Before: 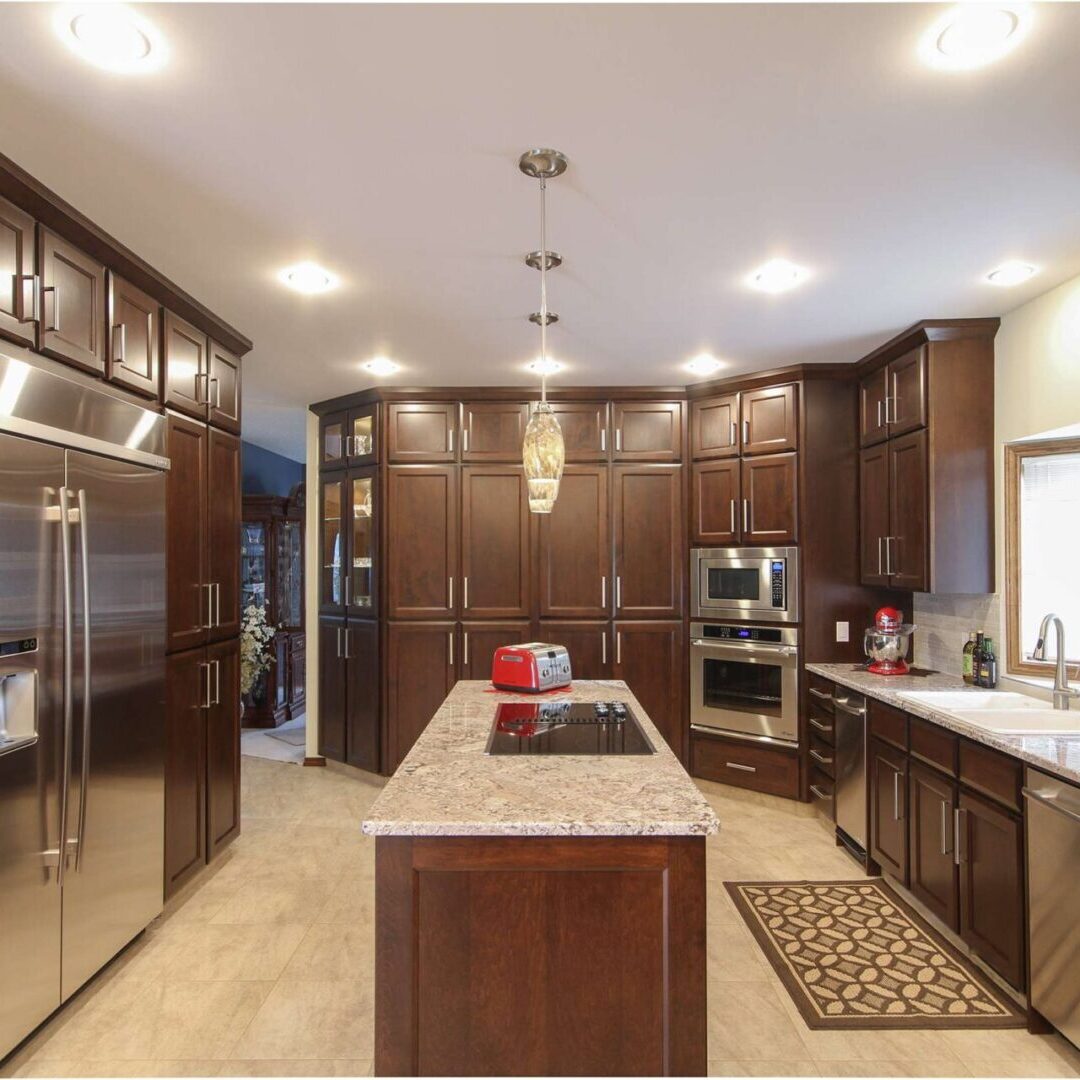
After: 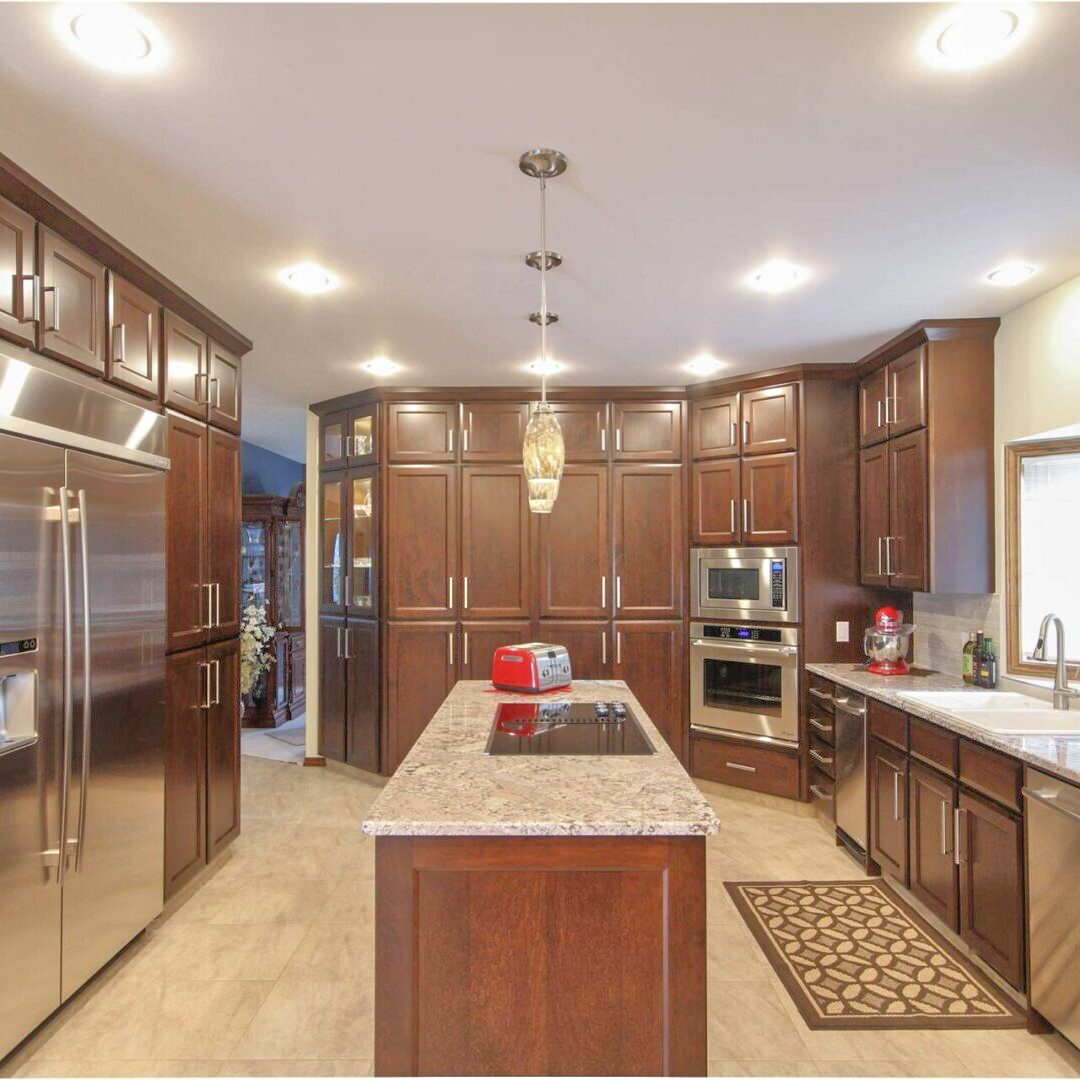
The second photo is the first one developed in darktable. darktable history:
tone equalizer: -7 EV 0.143 EV, -6 EV 0.587 EV, -5 EV 1.14 EV, -4 EV 1.37 EV, -3 EV 1.17 EV, -2 EV 0.6 EV, -1 EV 0.157 EV
